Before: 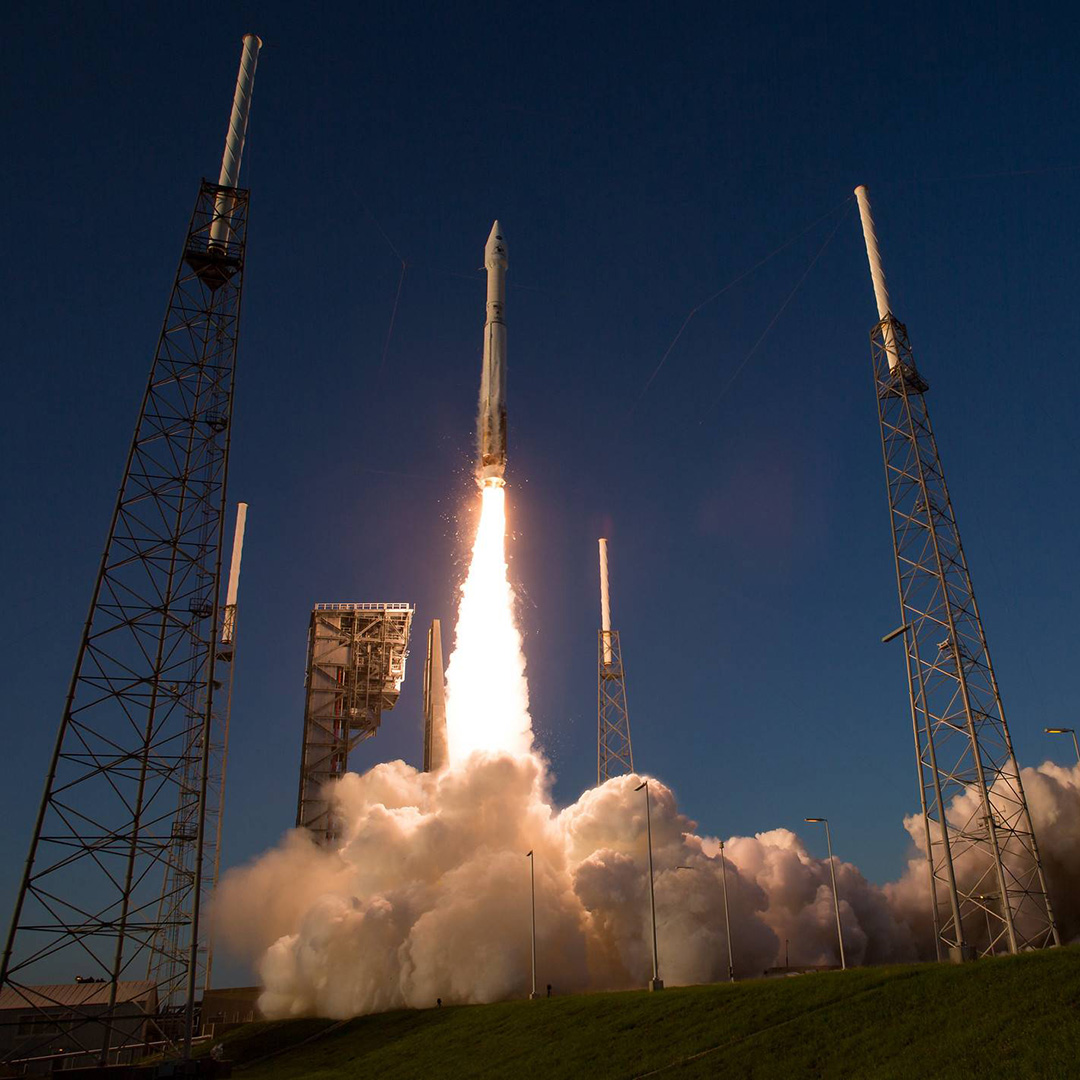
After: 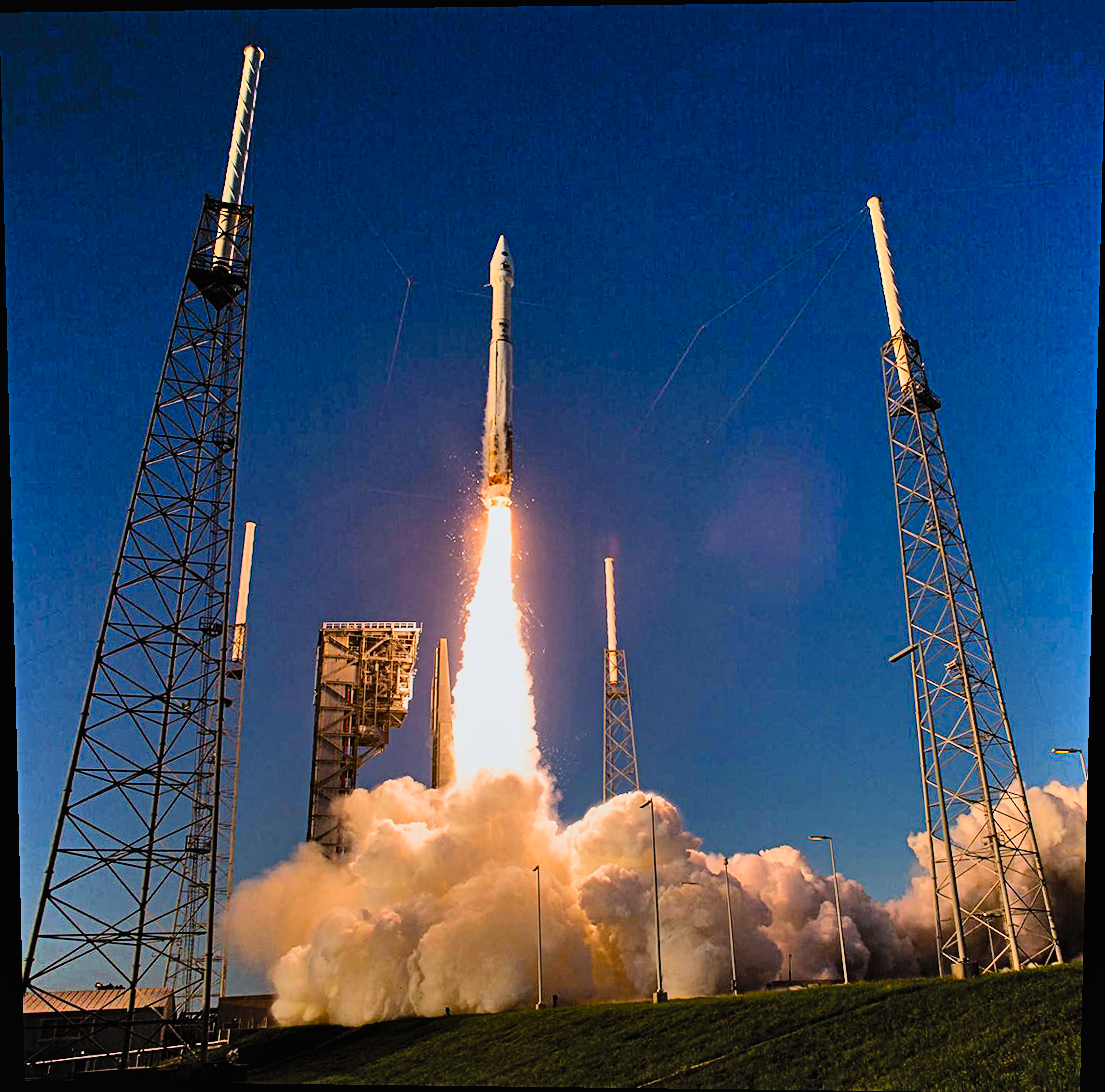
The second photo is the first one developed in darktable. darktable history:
filmic rgb: black relative exposure -7.75 EV, white relative exposure 4.4 EV, threshold 3 EV, hardness 3.76, latitude 38.11%, contrast 0.966, highlights saturation mix 10%, shadows ↔ highlights balance 4.59%, color science v4 (2020), enable highlight reconstruction true
rotate and perspective: lens shift (vertical) 0.048, lens shift (horizontal) -0.024, automatic cropping off
contrast brightness saturation: contrast 0.2, brightness 0.16, saturation 0.22
white balance: red 0.988, blue 1.017
contrast equalizer: y [[0.5, 0.5, 0.5, 0.539, 0.64, 0.611], [0.5 ×6], [0.5 ×6], [0 ×6], [0 ×6]]
shadows and highlights: shadows 60, soften with gaussian
